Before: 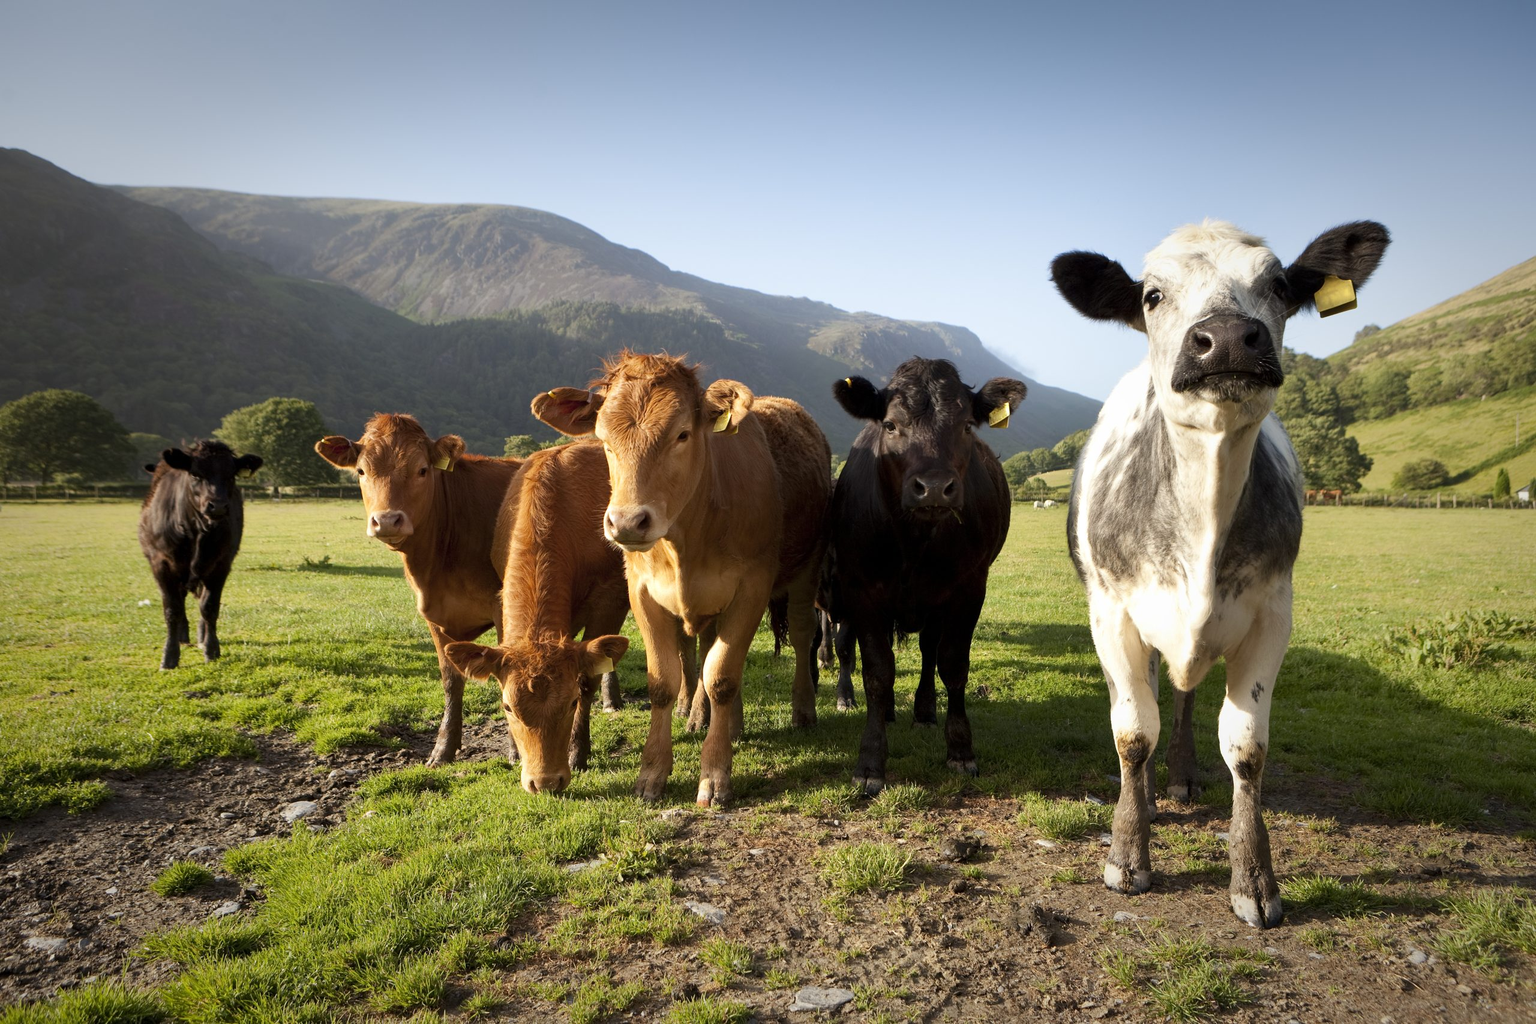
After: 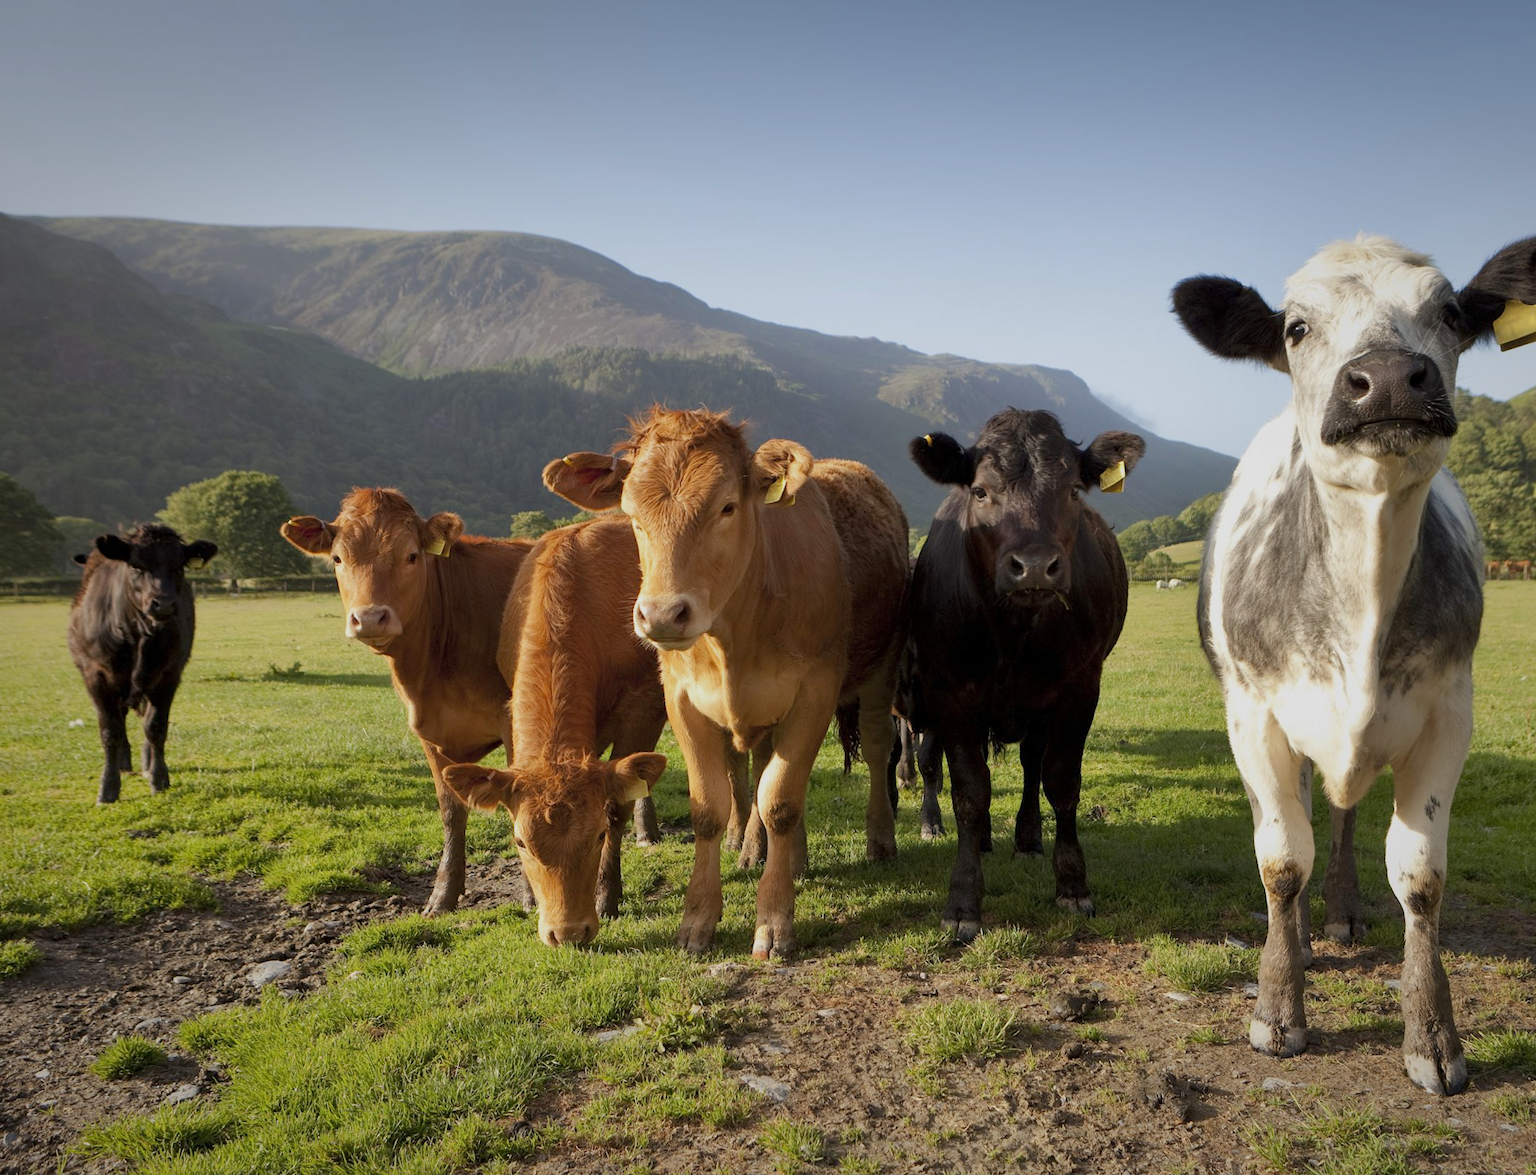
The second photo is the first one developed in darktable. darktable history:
shadows and highlights: shadows 25, highlights -25
crop and rotate: angle 1°, left 4.281%, top 0.642%, right 11.383%, bottom 2.486%
tone equalizer: -8 EV 0.25 EV, -7 EV 0.417 EV, -6 EV 0.417 EV, -5 EV 0.25 EV, -3 EV -0.25 EV, -2 EV -0.417 EV, -1 EV -0.417 EV, +0 EV -0.25 EV, edges refinement/feathering 500, mask exposure compensation -1.57 EV, preserve details guided filter
